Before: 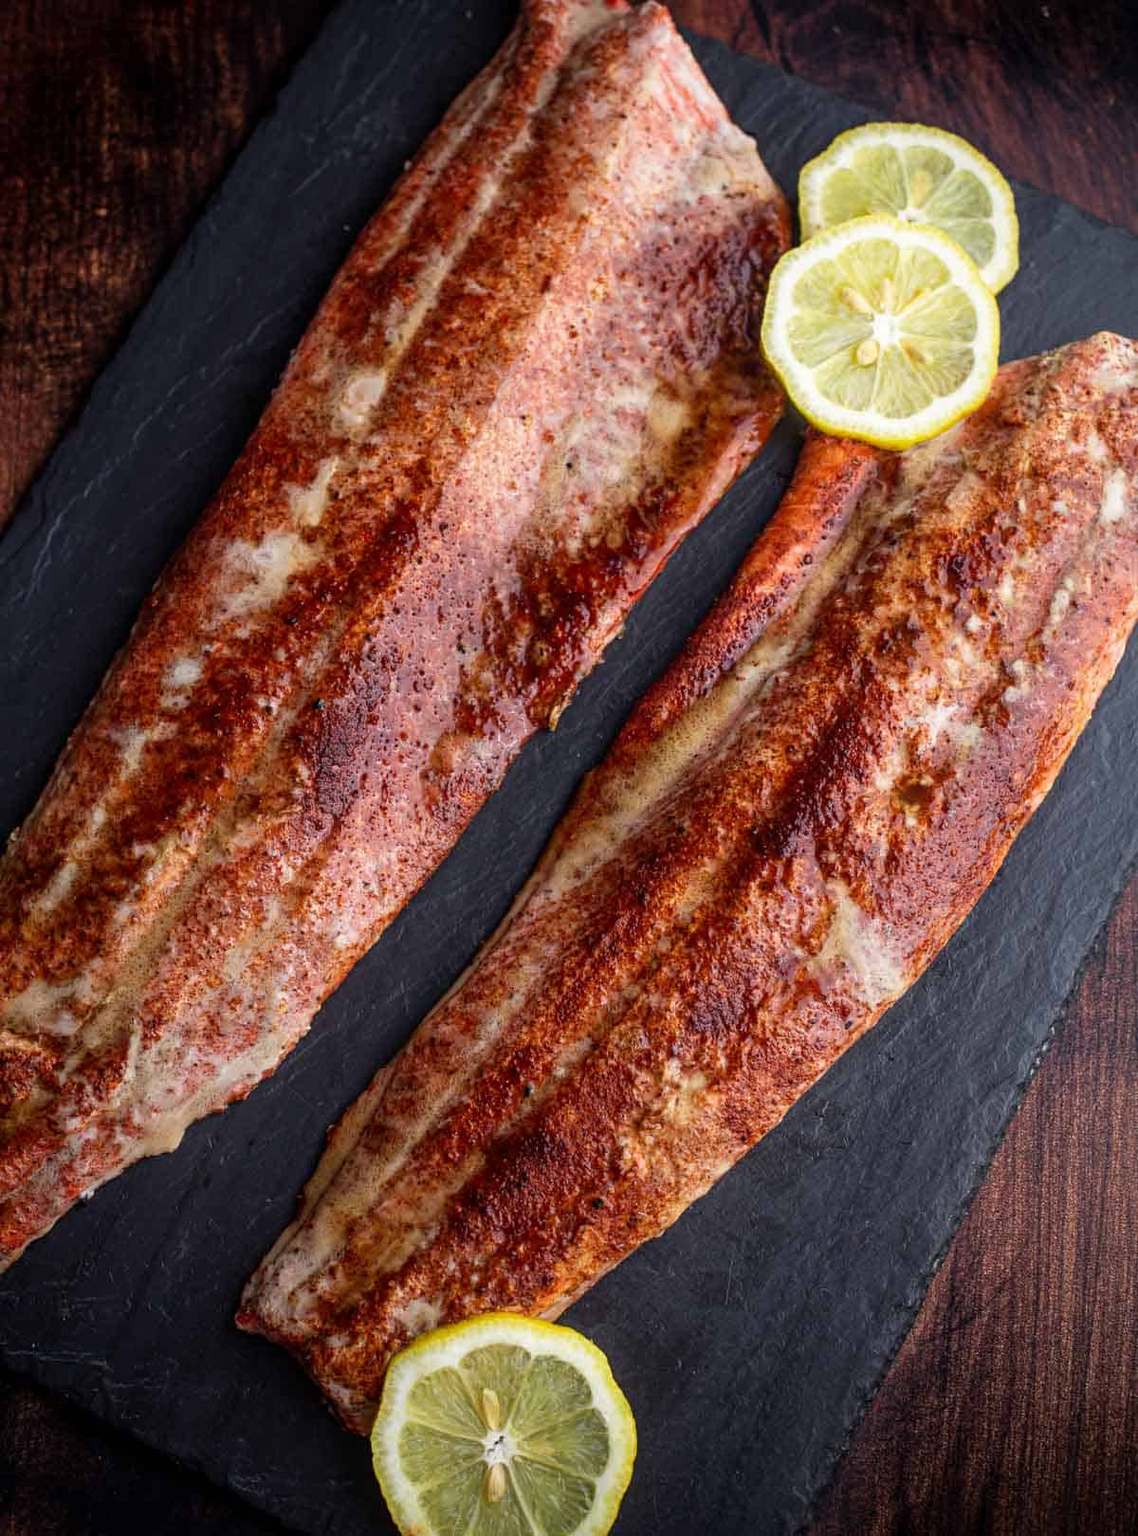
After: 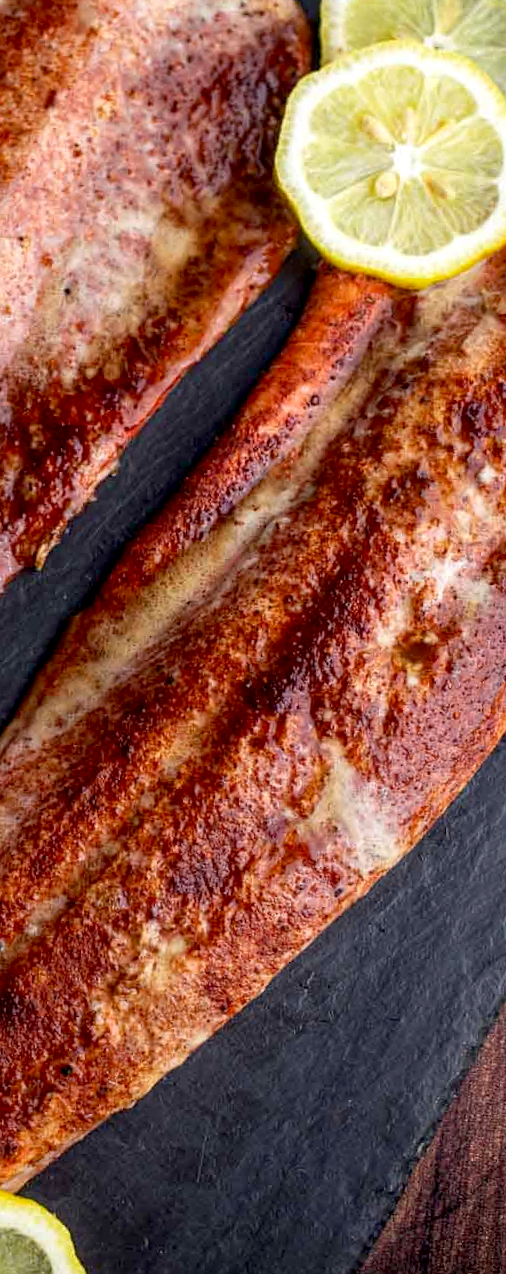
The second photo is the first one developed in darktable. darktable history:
rotate and perspective: rotation 2.27°, automatic cropping off
crop: left 45.721%, top 13.393%, right 14.118%, bottom 10.01%
exposure: black level correction 0.007, exposure 0.093 EV, compensate highlight preservation false
